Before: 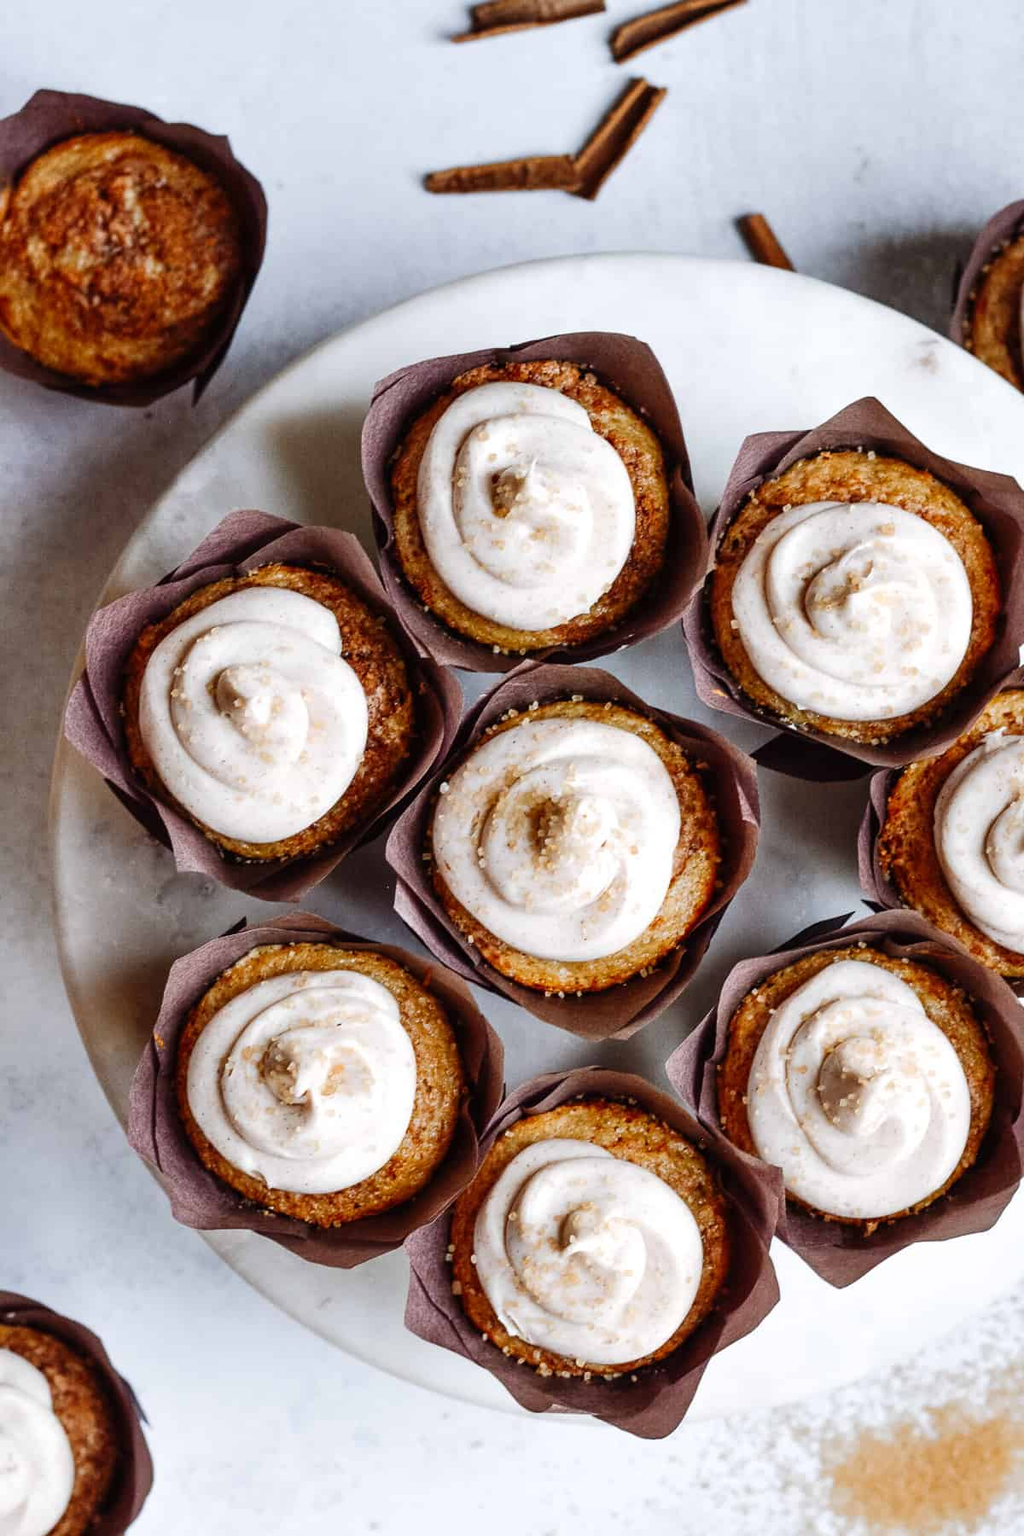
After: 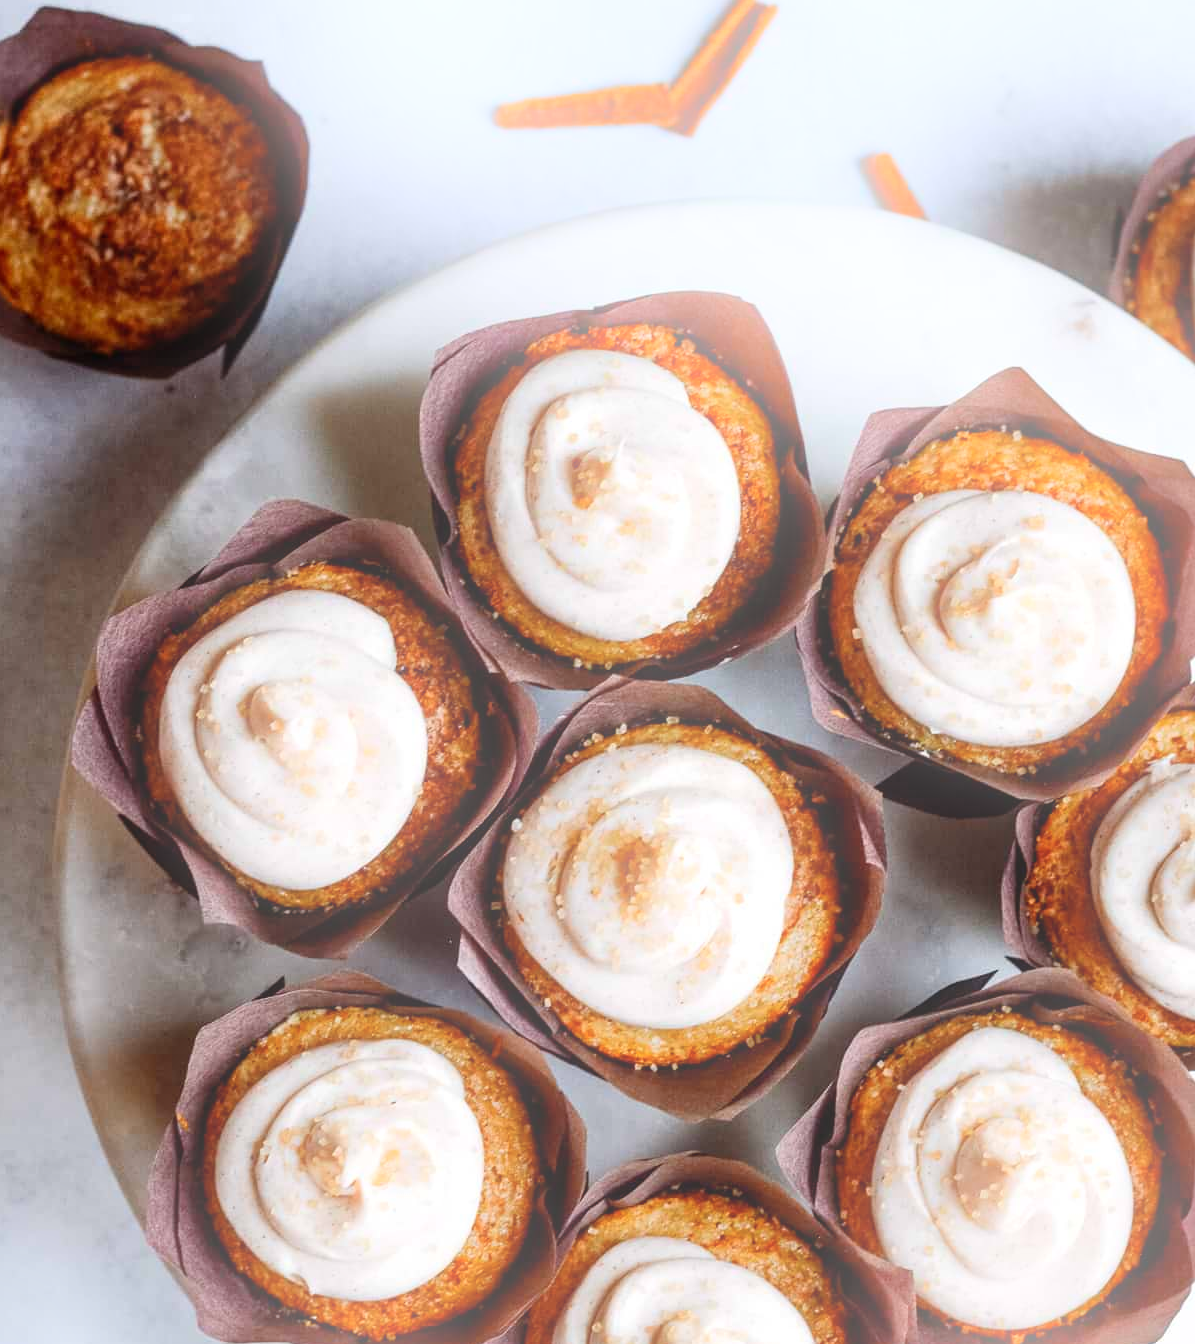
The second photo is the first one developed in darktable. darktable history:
crop: left 0.387%, top 5.469%, bottom 19.809%
bloom: threshold 82.5%, strength 16.25%
